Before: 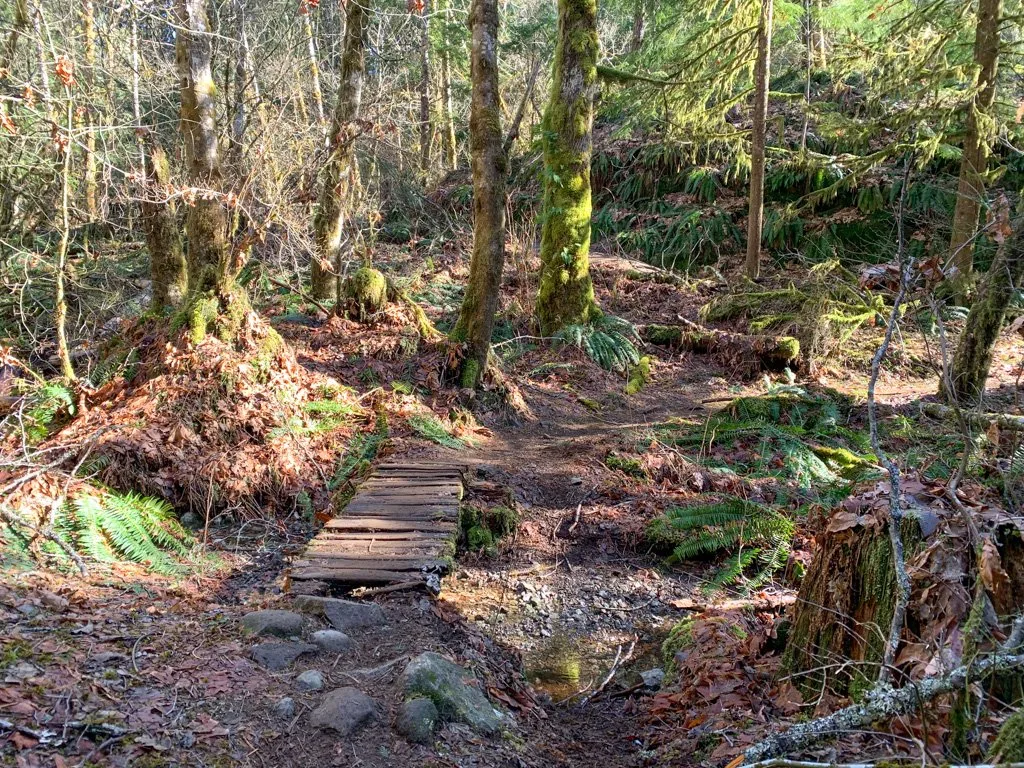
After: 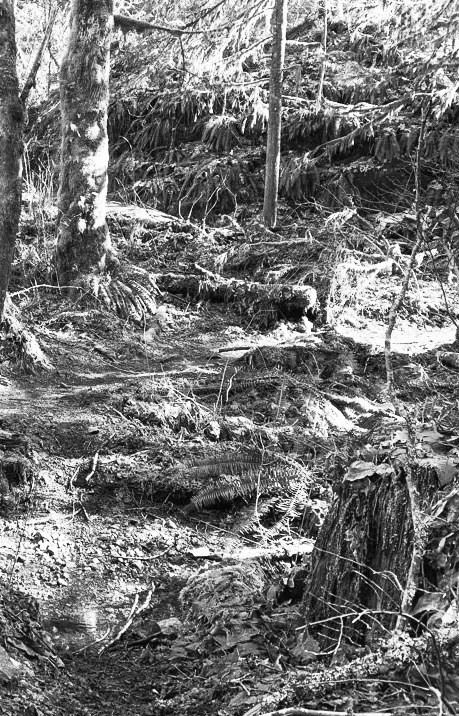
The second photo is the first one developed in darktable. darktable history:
crop: left 47.174%, top 6.7%, right 7.959%
contrast brightness saturation: contrast 0.522, brightness 0.476, saturation -0.998
